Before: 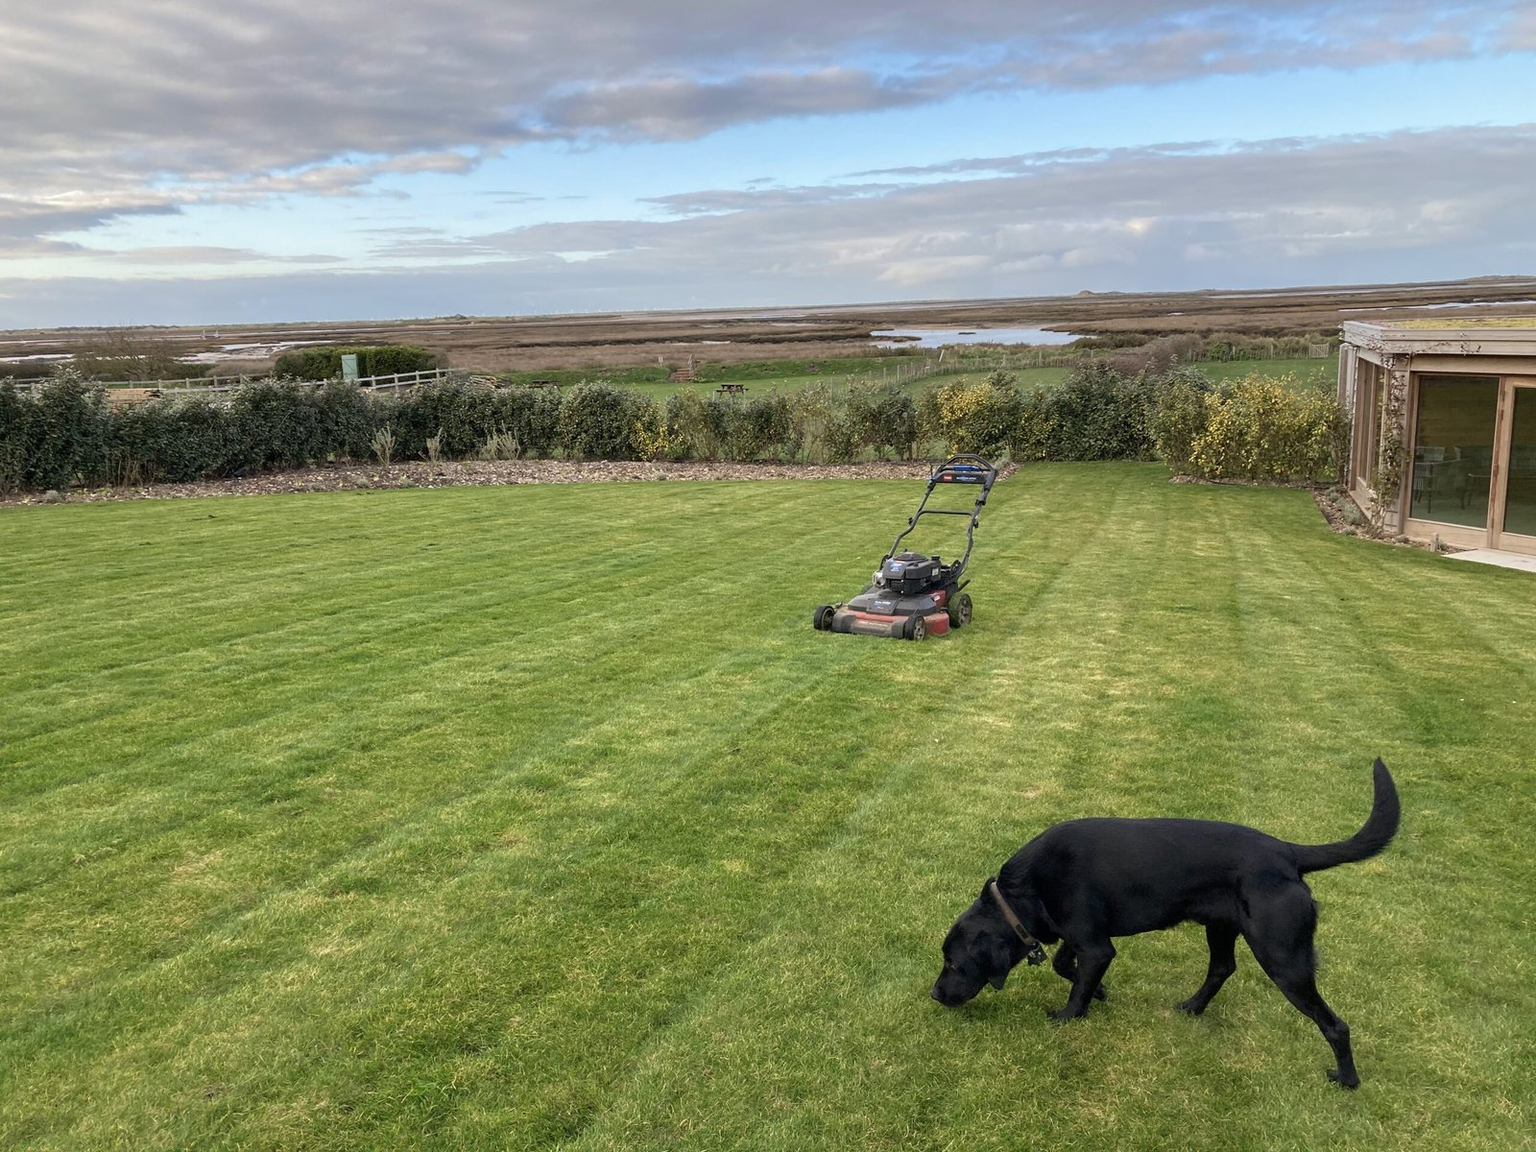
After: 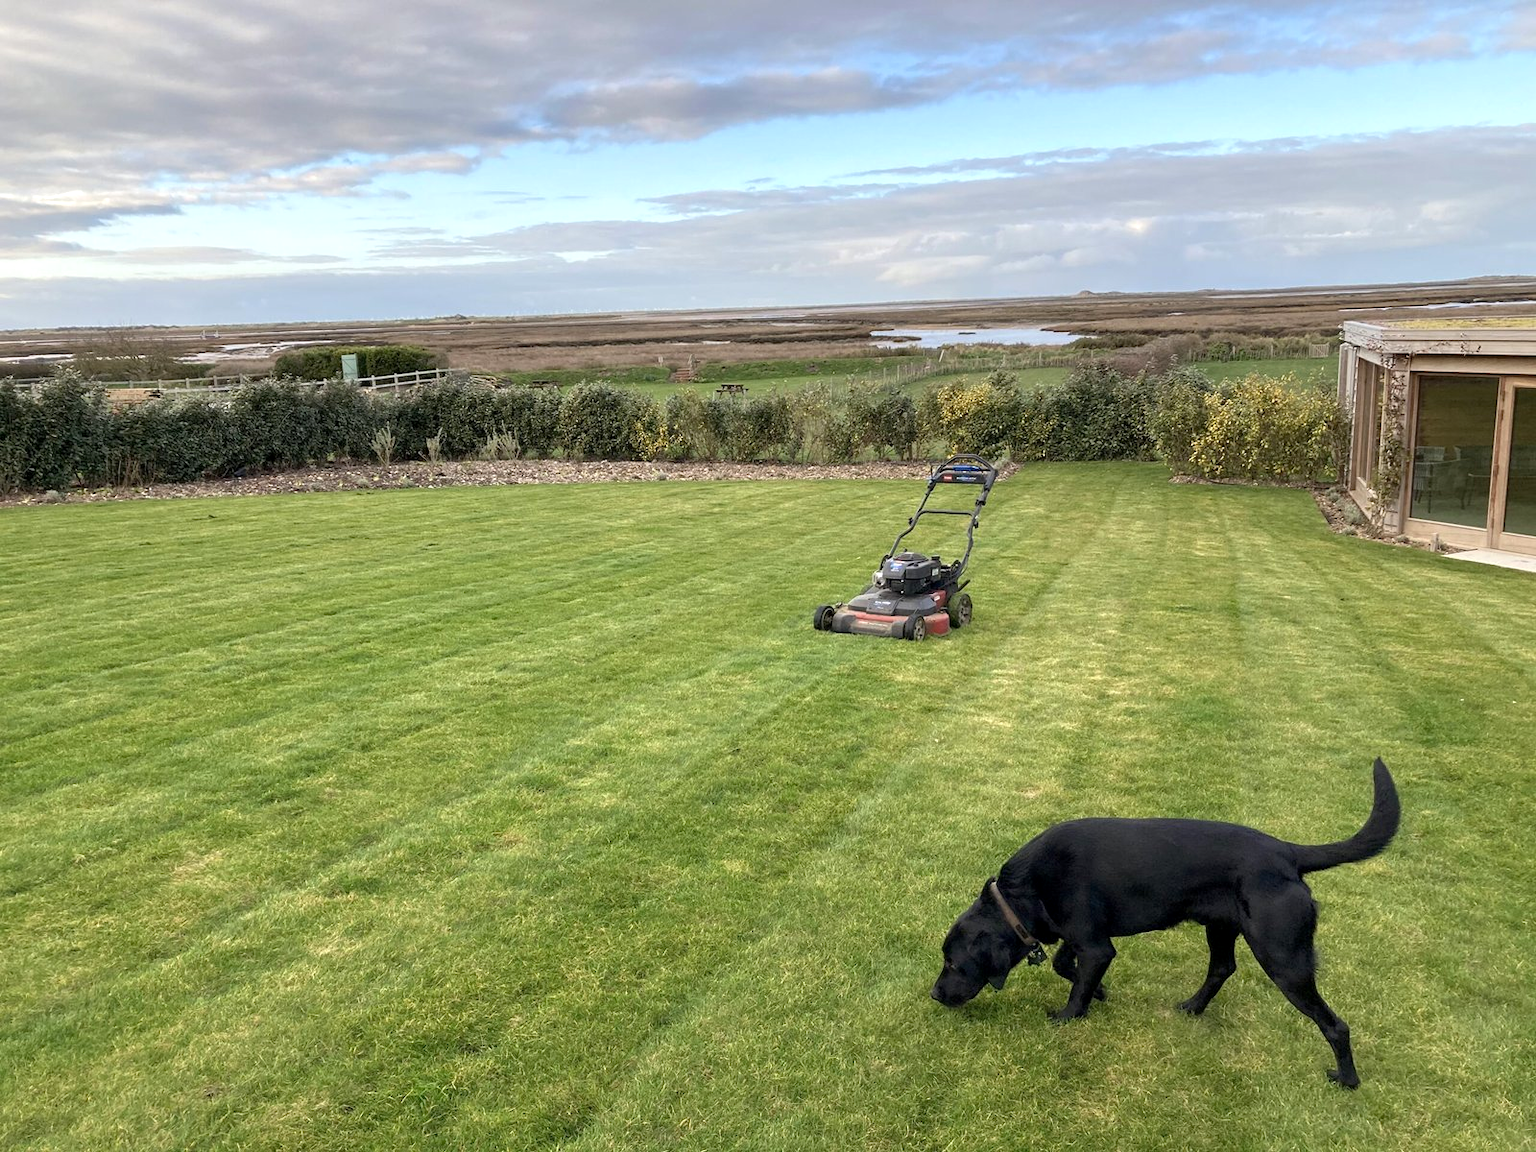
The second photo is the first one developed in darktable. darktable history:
exposure: black level correction 0.001, exposure 0.298 EV, compensate highlight preservation false
